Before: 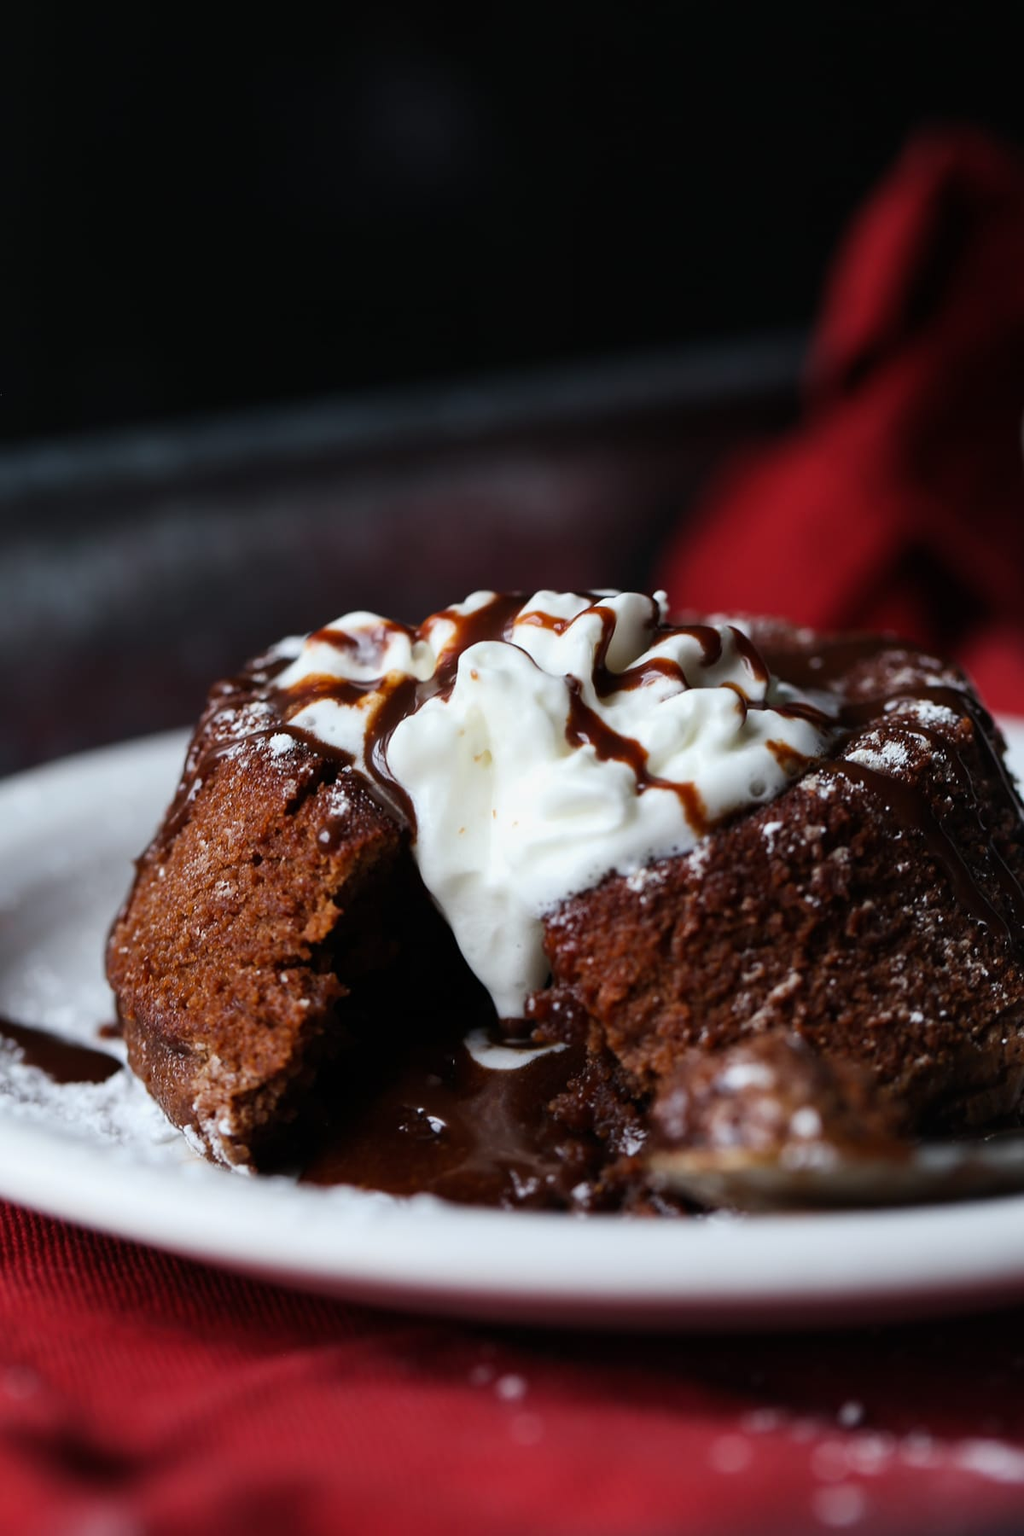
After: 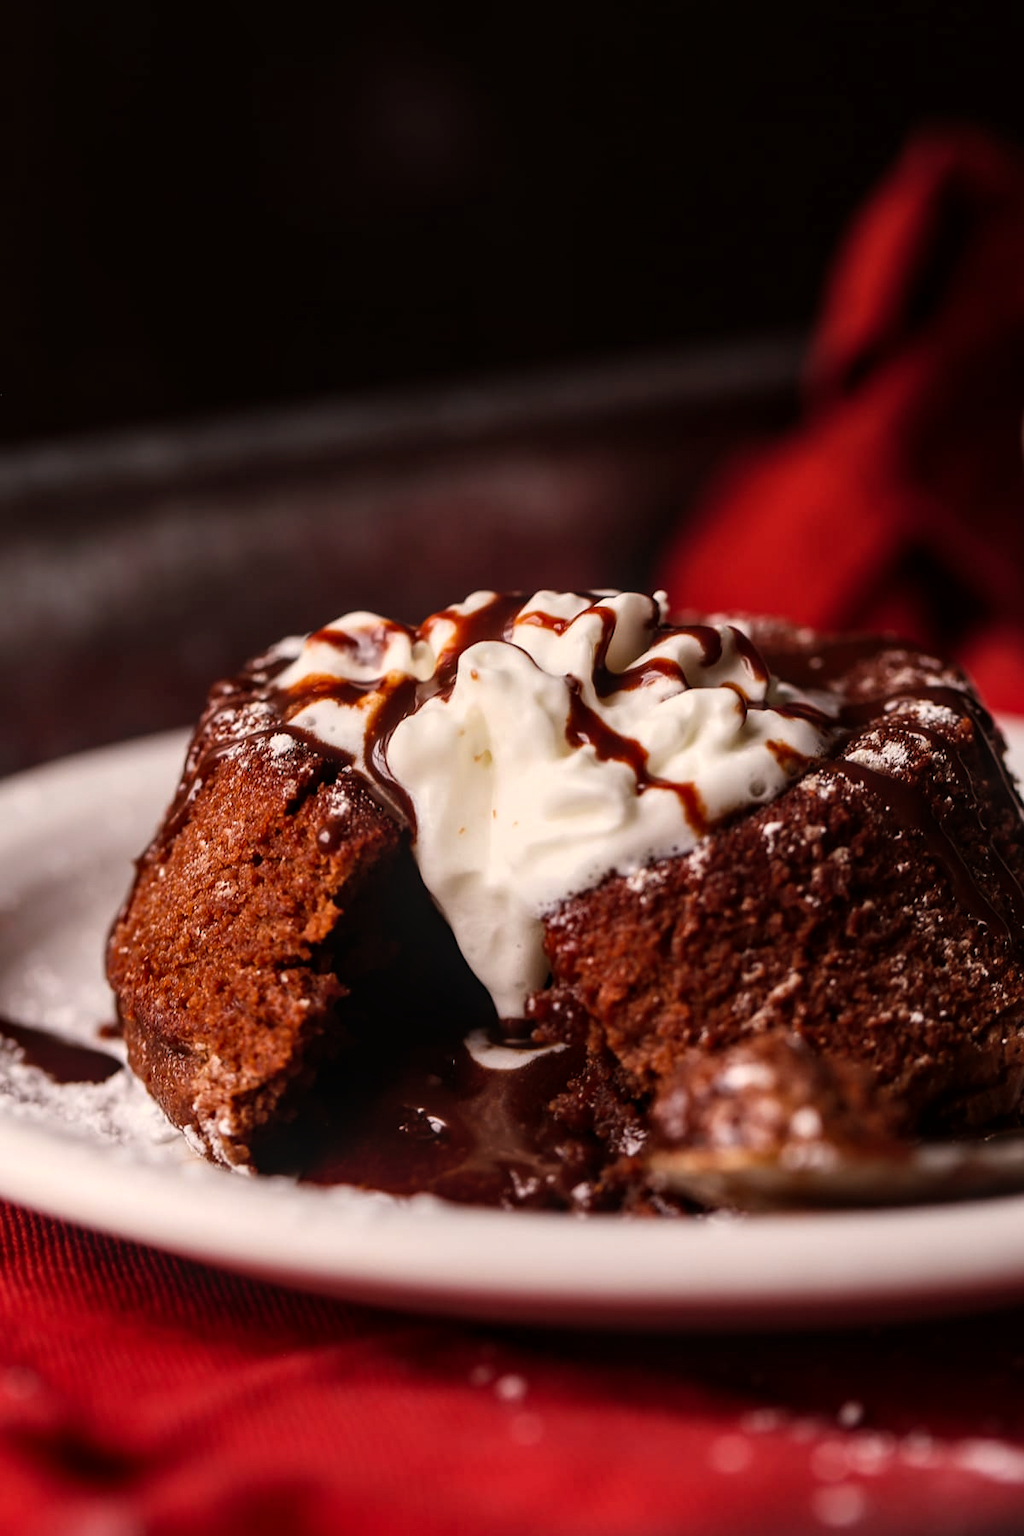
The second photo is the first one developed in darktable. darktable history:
rgb levels: mode RGB, independent channels, levels [[0, 0.5, 1], [0, 0.521, 1], [0, 0.536, 1]]
local contrast: on, module defaults
white balance: red 1.127, blue 0.943
